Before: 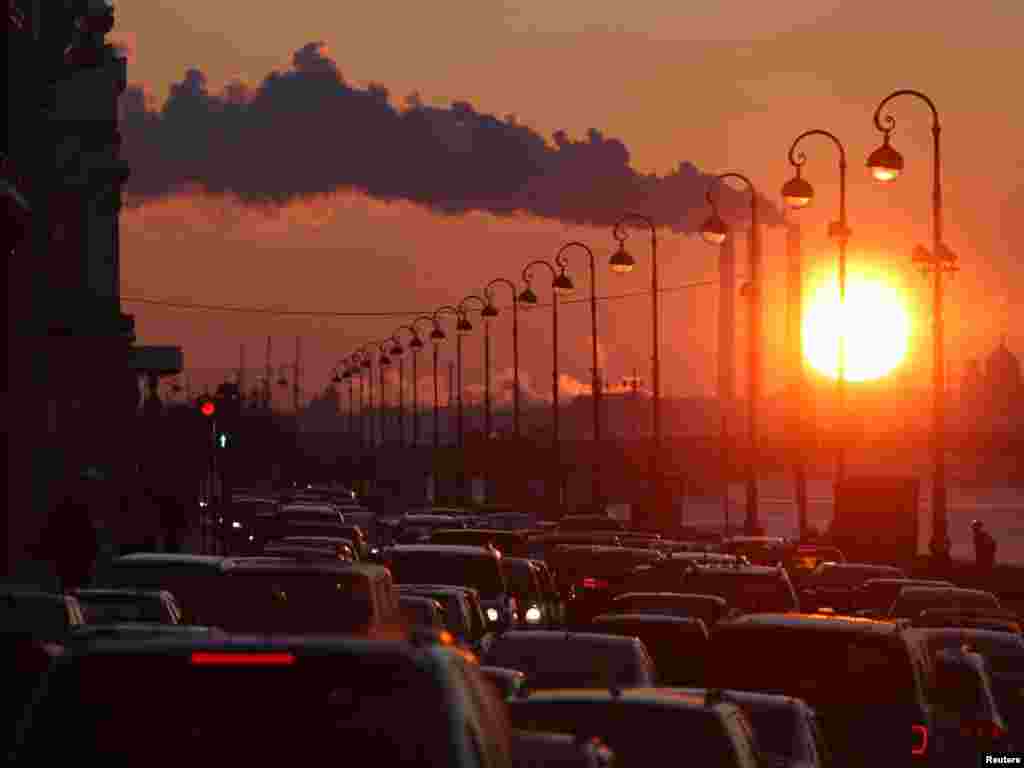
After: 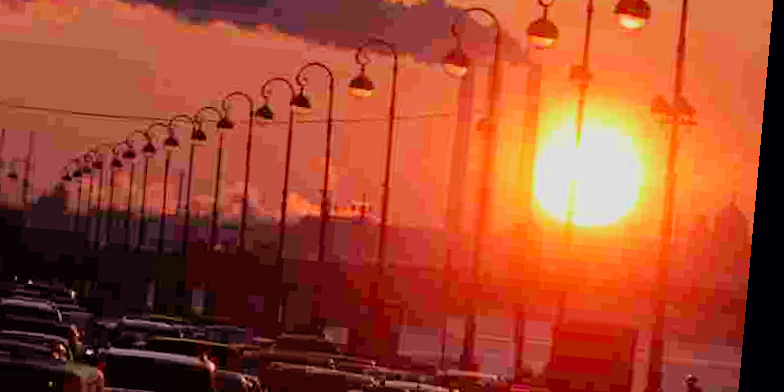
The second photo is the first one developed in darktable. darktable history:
filmic rgb: black relative exposure -6.15 EV, white relative exposure 6.96 EV, hardness 2.23, color science v6 (2022)
levels: levels [0, 0.435, 0.917]
rotate and perspective: rotation 5.12°, automatic cropping off
crop and rotate: left 27.938%, top 27.046%, bottom 27.046%
